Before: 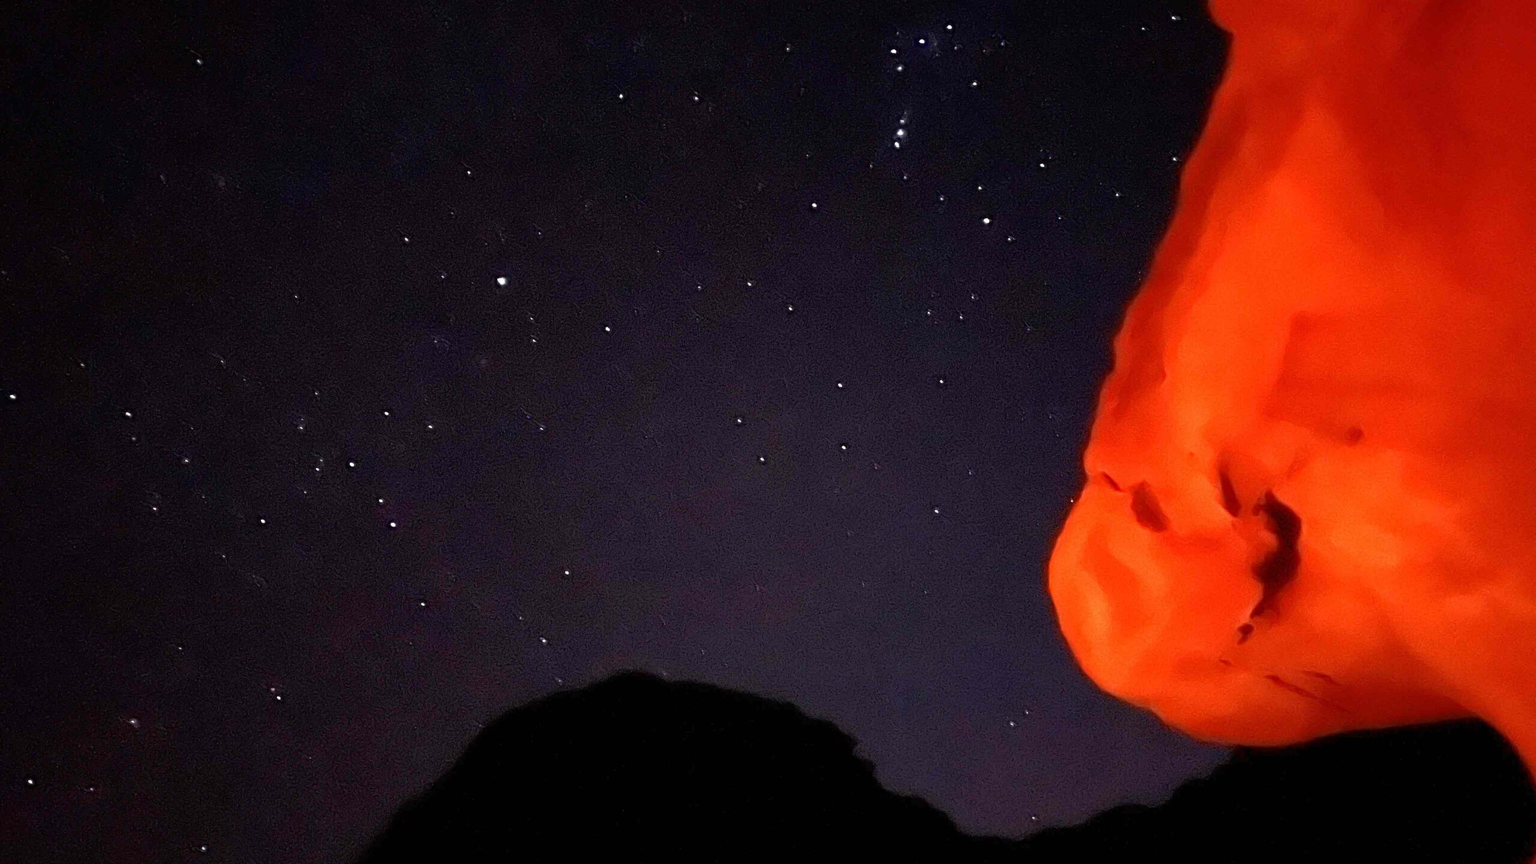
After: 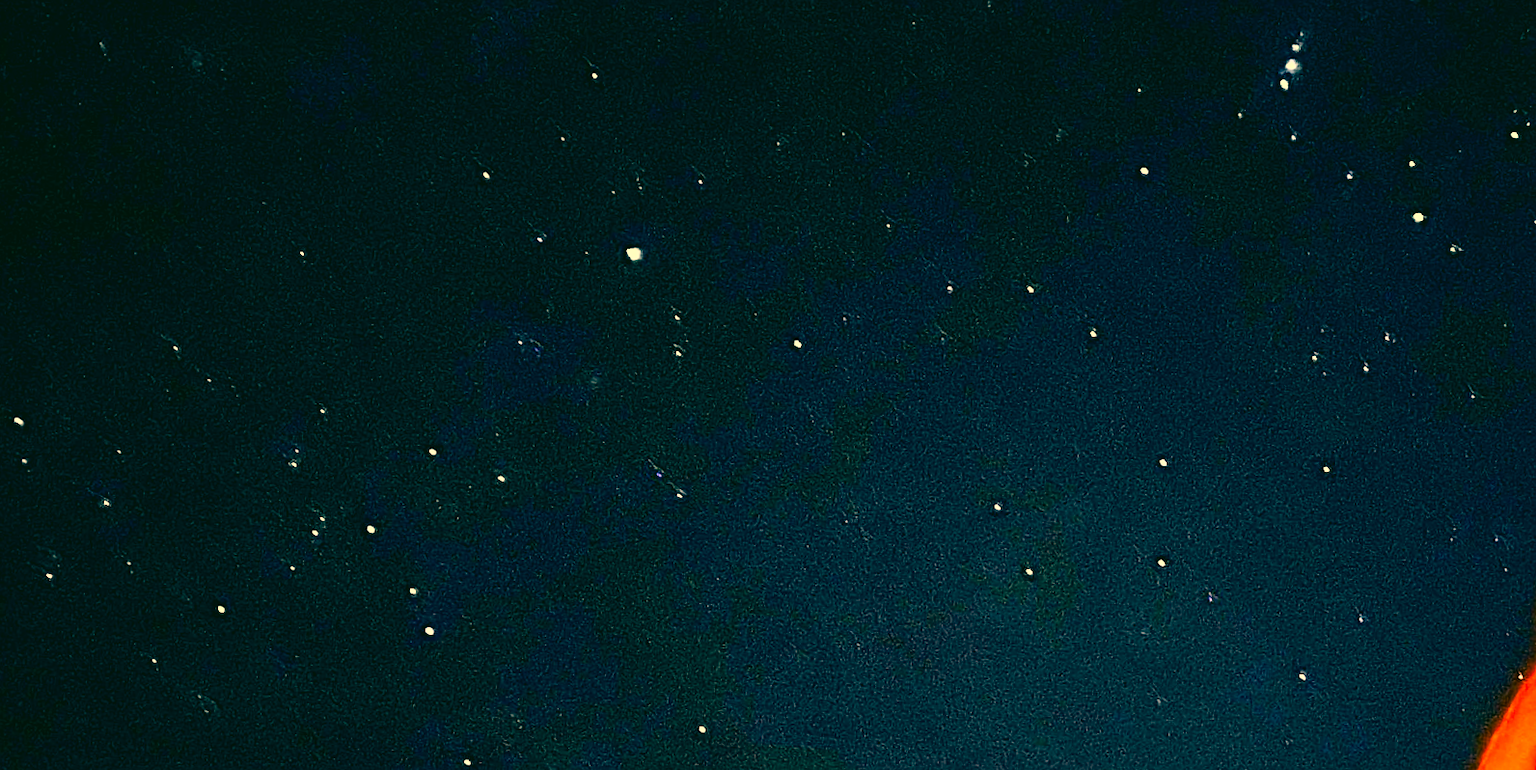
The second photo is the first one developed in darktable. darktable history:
sharpen: on, module defaults
contrast brightness saturation: contrast 0.09, saturation 0.272
exposure: black level correction 0.003, exposure 0.148 EV, compensate exposure bias true, compensate highlight preservation false
crop and rotate: angle -4.41°, left 2.19%, top 6.856%, right 27.275%, bottom 30.178%
base curve: curves: ch0 [(0, 0) (0.026, 0.03) (0.109, 0.232) (0.351, 0.748) (0.669, 0.968) (1, 1)], preserve colors average RGB
shadows and highlights: radius 109.31, shadows 23.65, highlights -57.6, low approximation 0.01, soften with gaussian
color correction: highlights a* 1.99, highlights b* 34.15, shadows a* -37.2, shadows b* -5.47
